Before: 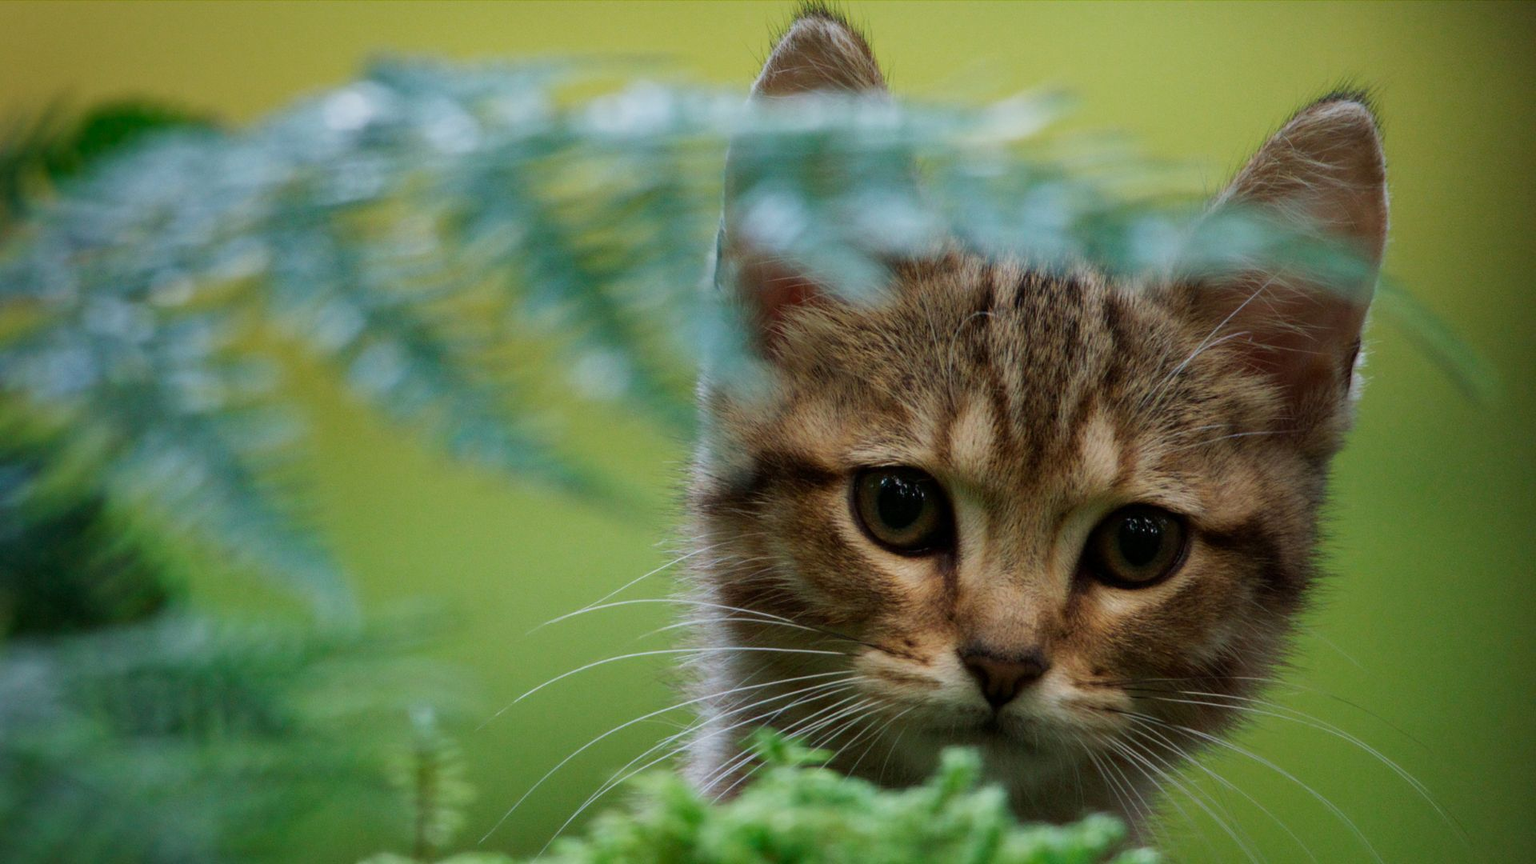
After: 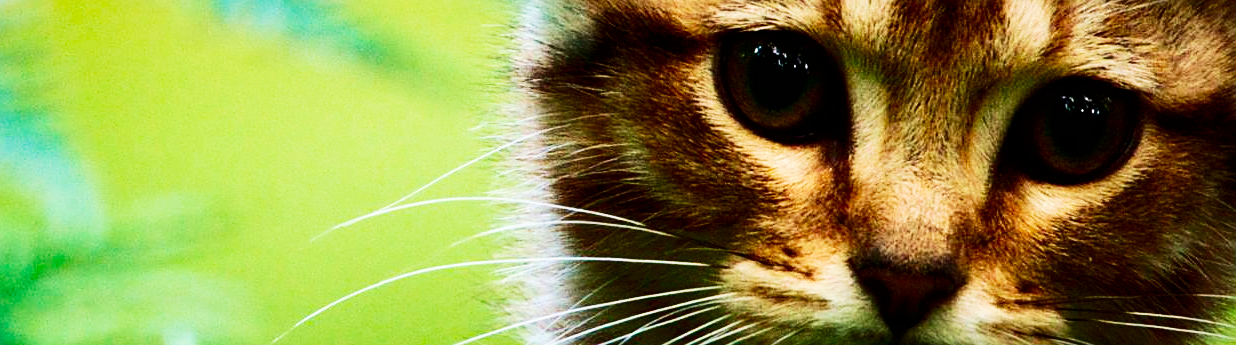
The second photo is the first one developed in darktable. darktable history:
base curve: curves: ch0 [(0, 0) (0.007, 0.004) (0.027, 0.03) (0.046, 0.07) (0.207, 0.54) (0.442, 0.872) (0.673, 0.972) (1, 1)], preserve colors none
vignetting: fall-off start 97.23%, saturation -0.024, center (-0.033, -0.042), width/height ratio 1.179, unbound false
crop: left 18.091%, top 51.13%, right 17.525%, bottom 16.85%
sharpen: on, module defaults
velvia: on, module defaults
contrast brightness saturation: contrast 0.19, brightness -0.11, saturation 0.21
